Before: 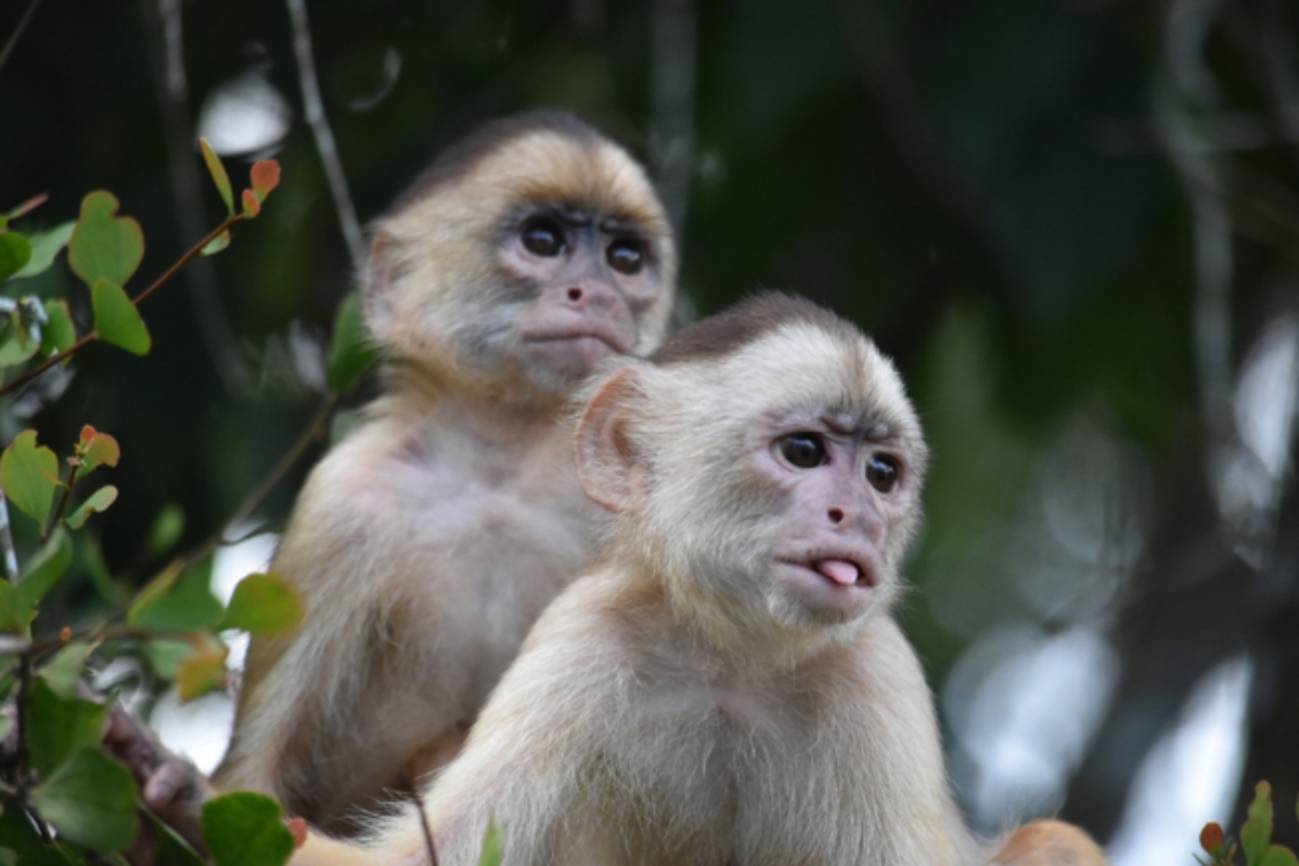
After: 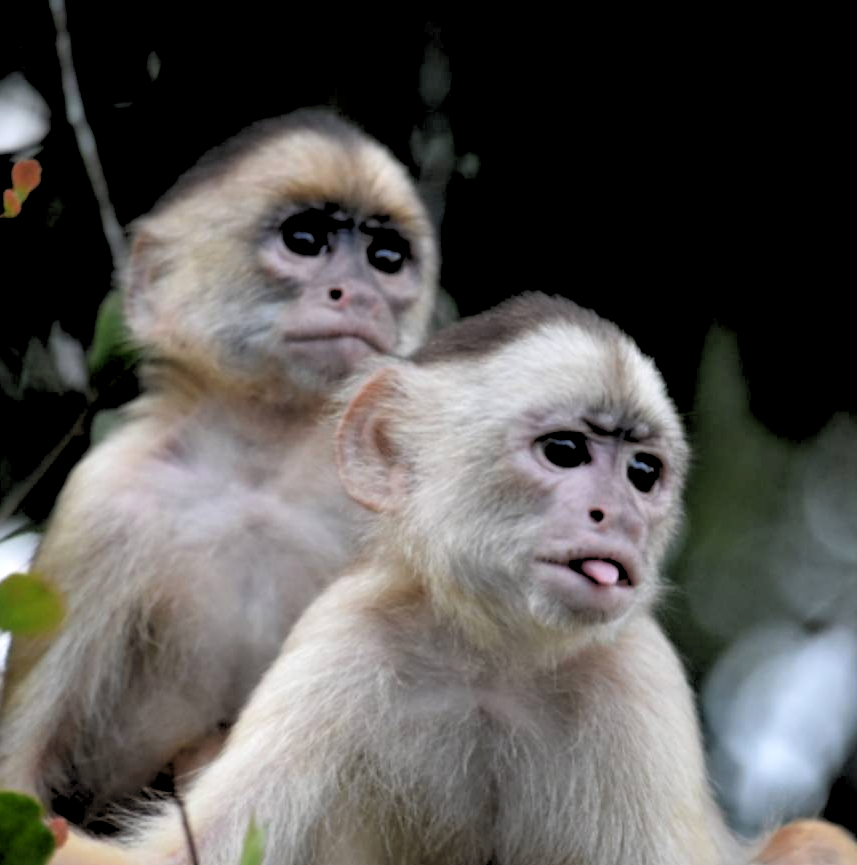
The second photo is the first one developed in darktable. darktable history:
rgb levels: levels [[0.029, 0.461, 0.922], [0, 0.5, 1], [0, 0.5, 1]]
crop and rotate: left 18.442%, right 15.508%
